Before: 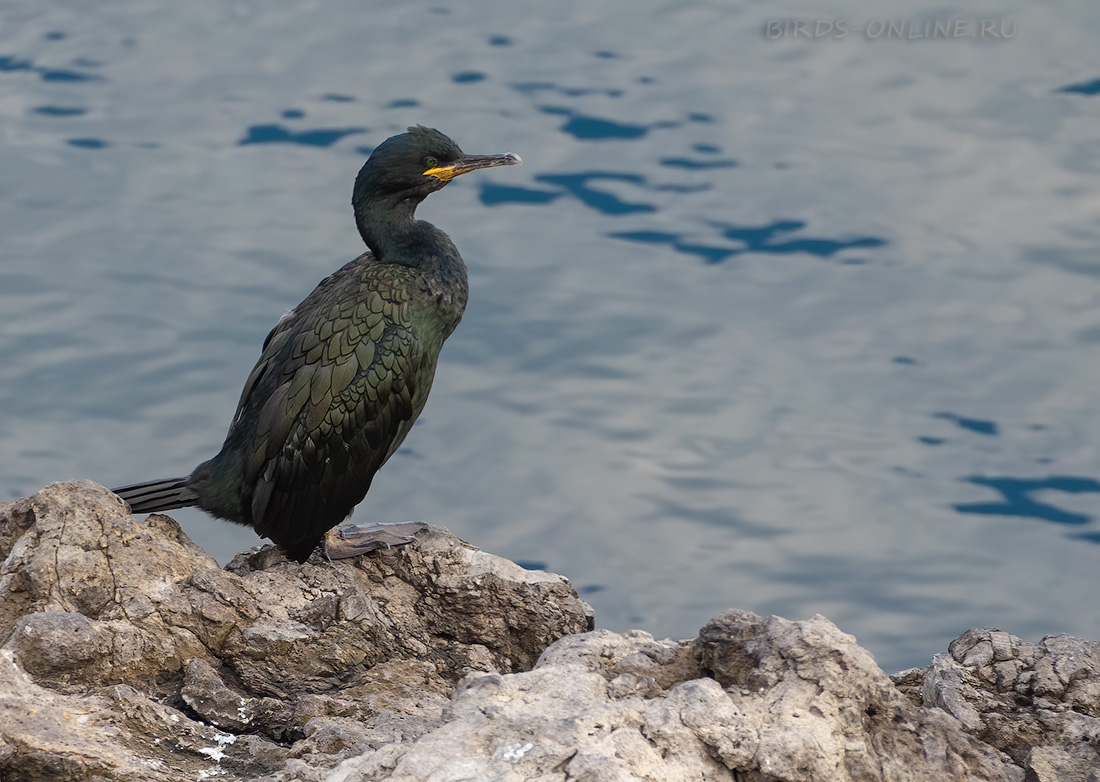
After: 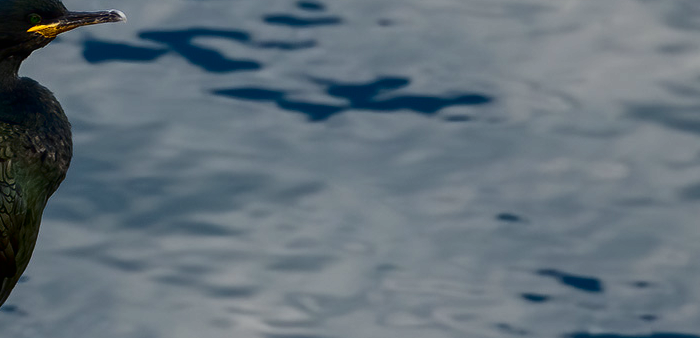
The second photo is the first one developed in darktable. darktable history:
white balance: red 0.986, blue 1.01
contrast brightness saturation: contrast 0.24, brightness -0.24, saturation 0.14
crop: left 36.005%, top 18.293%, right 0.31%, bottom 38.444%
